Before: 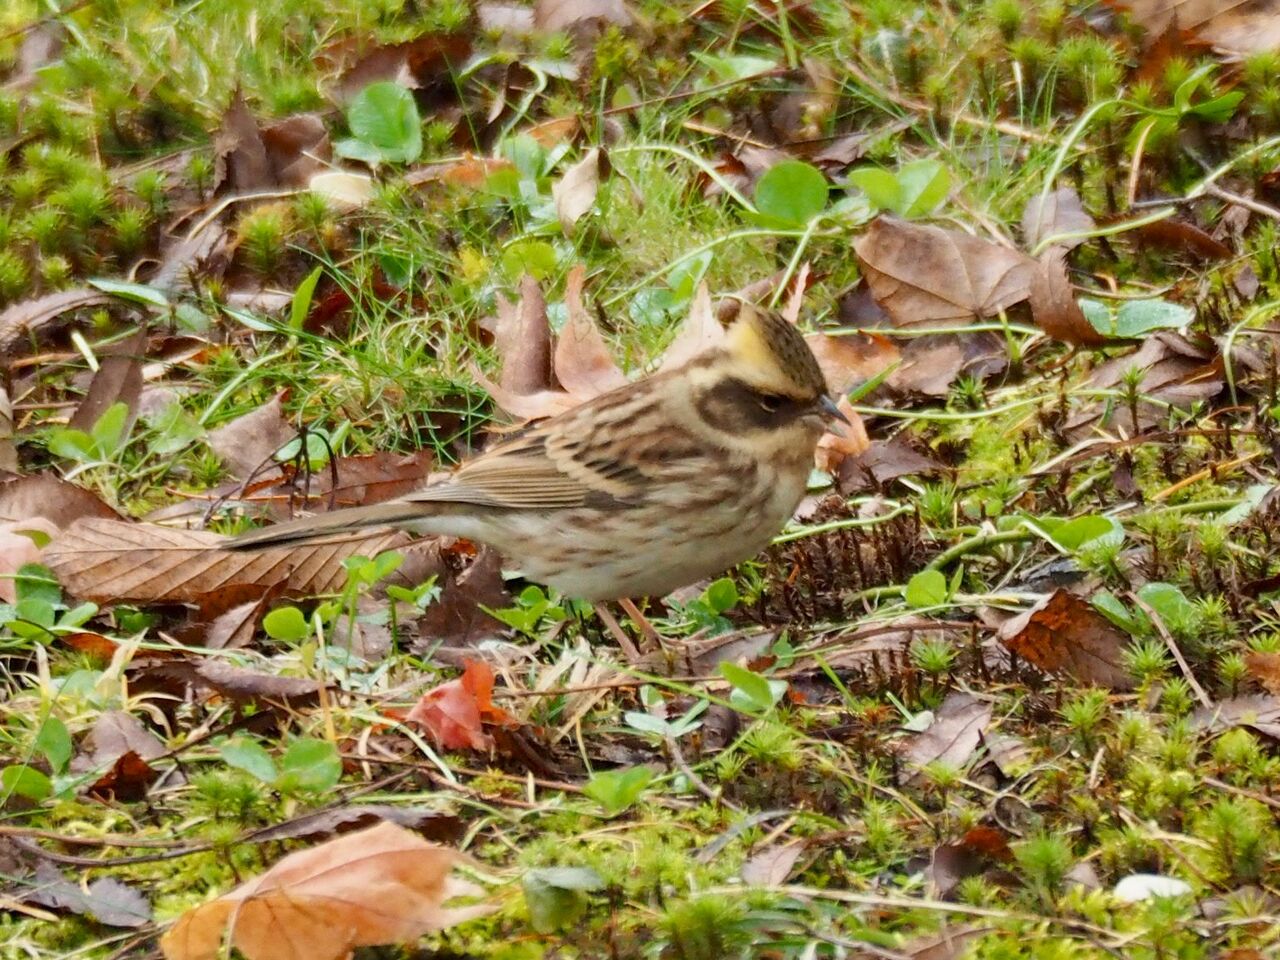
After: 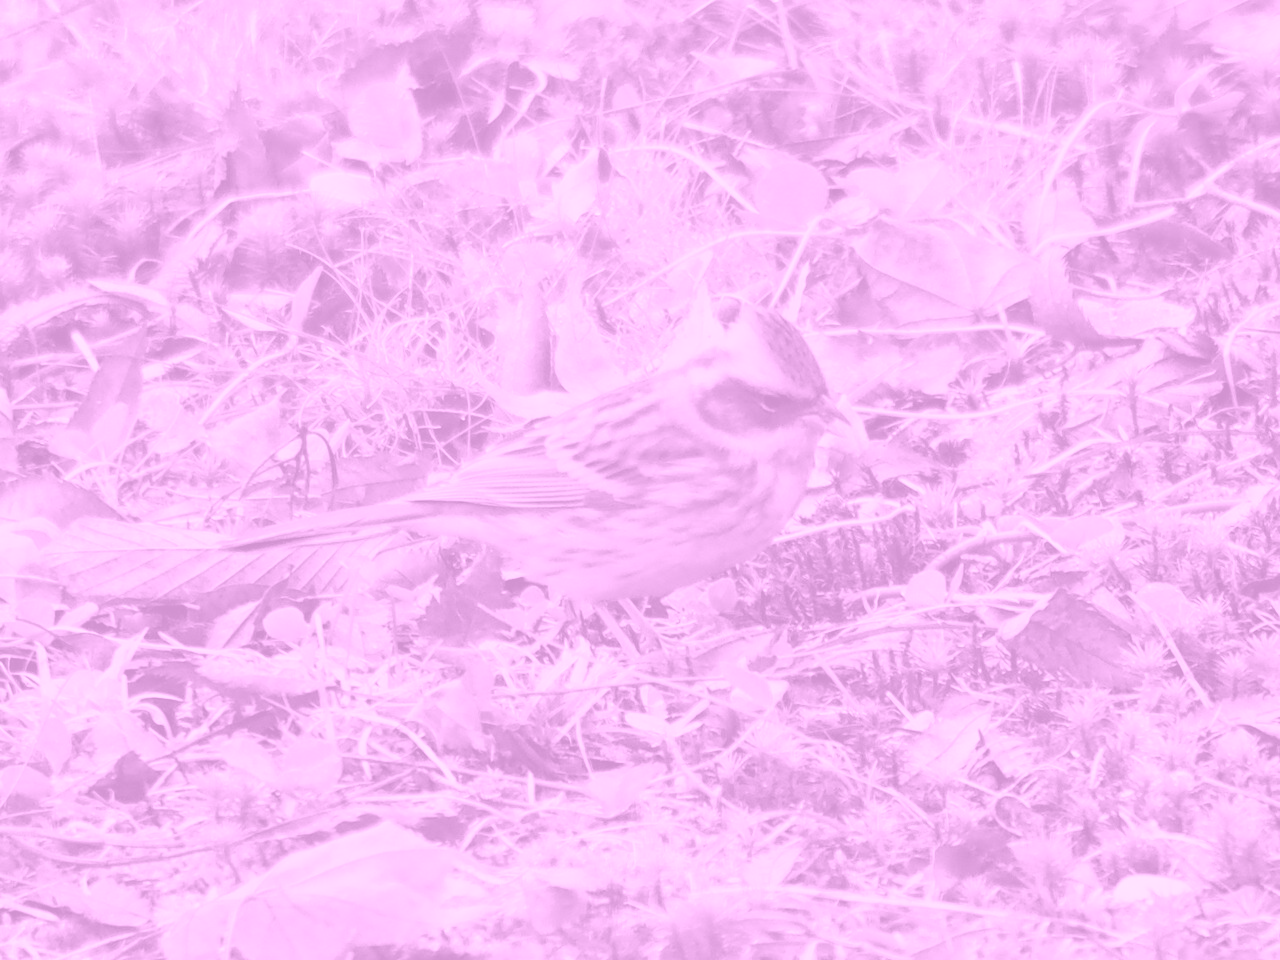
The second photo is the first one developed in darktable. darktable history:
colorize: hue 331.2°, saturation 75%, source mix 30.28%, lightness 70.52%, version 1
shadows and highlights: shadows 20.91, highlights -82.73, soften with gaussian
